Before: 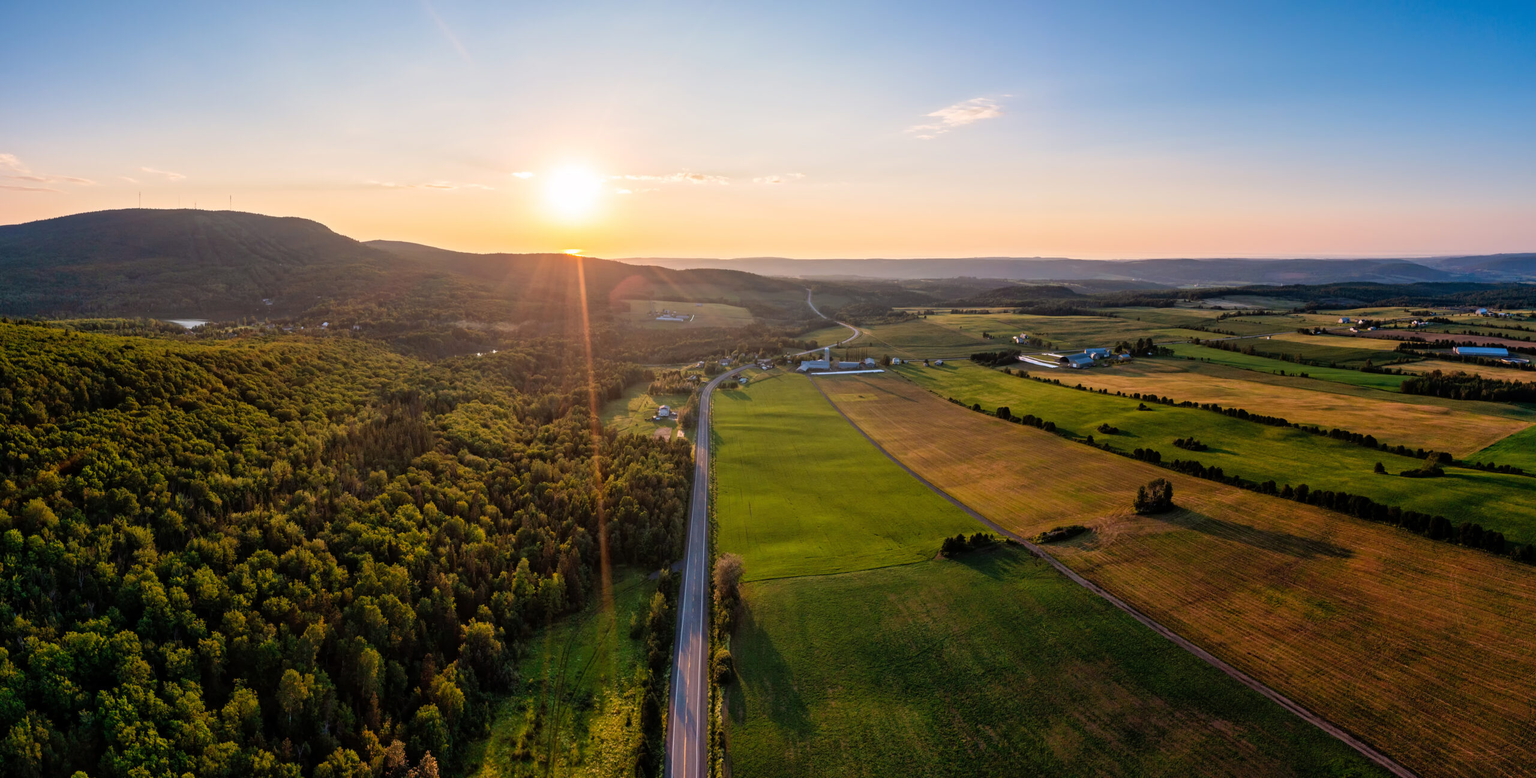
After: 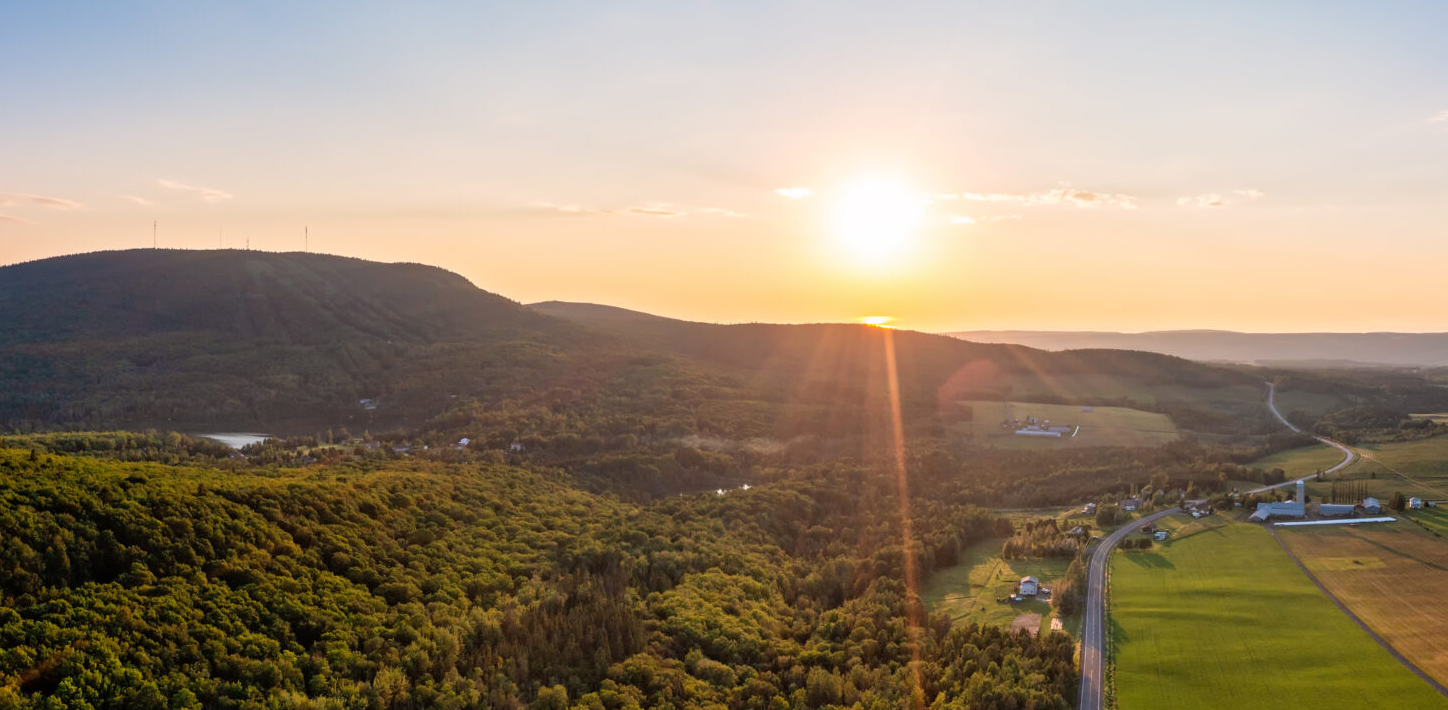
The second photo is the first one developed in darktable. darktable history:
crop and rotate: left 3.054%, top 7.636%, right 40.36%, bottom 37.583%
